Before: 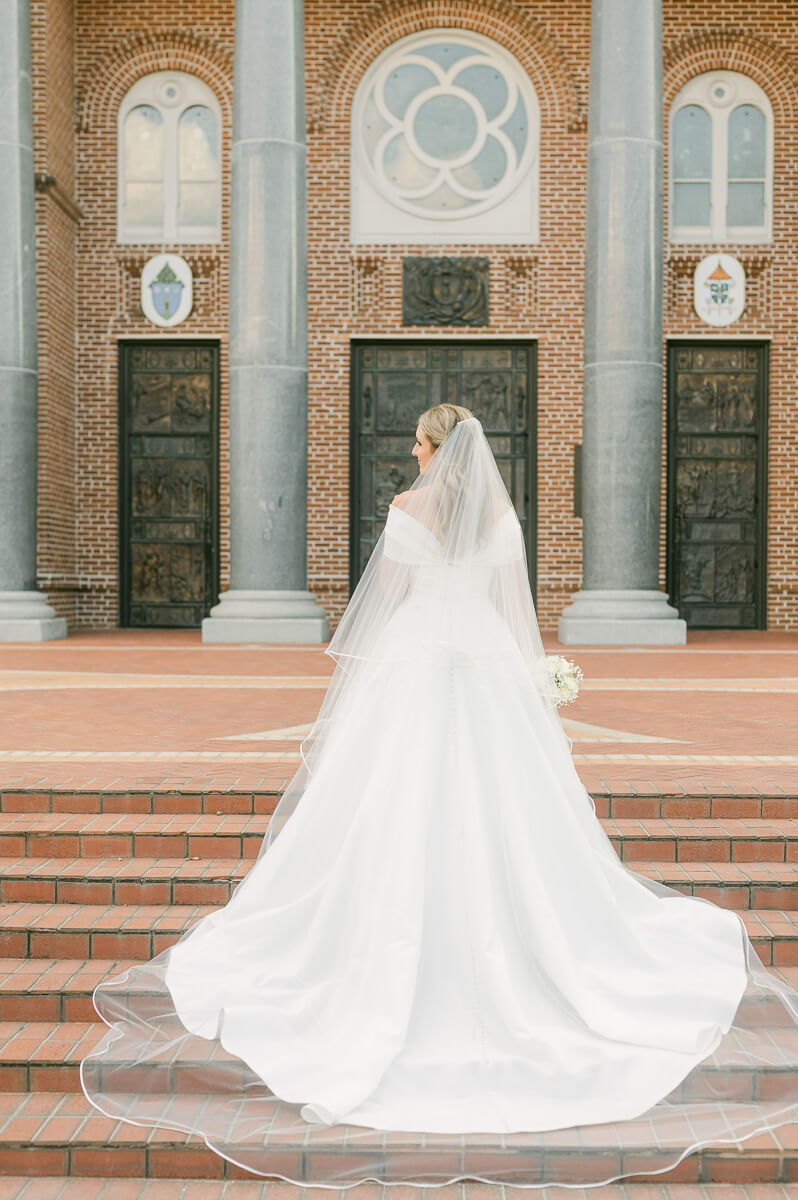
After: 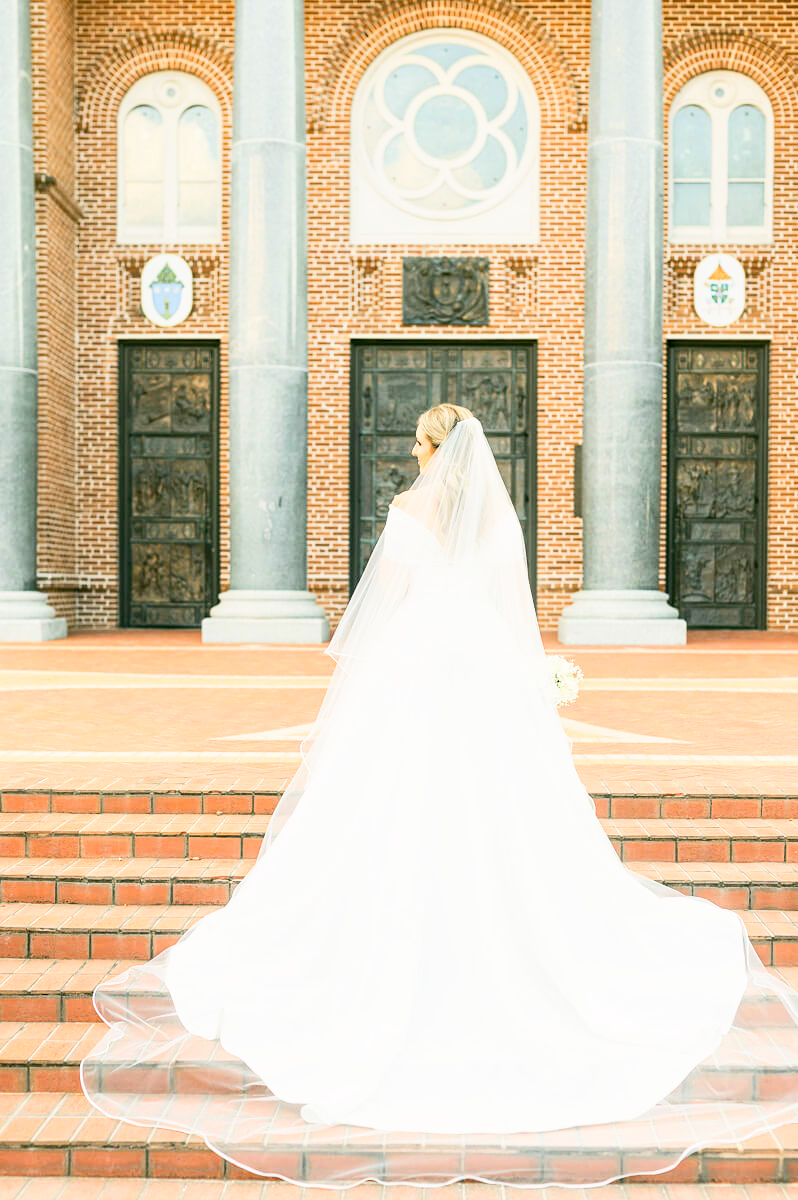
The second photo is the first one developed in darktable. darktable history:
base curve: curves: ch0 [(0, 0) (0.579, 0.807) (1, 1)], preserve colors none
contrast brightness saturation: contrast 0.2, brightness 0.16, saturation 0.22
haze removal: compatibility mode true, adaptive false
